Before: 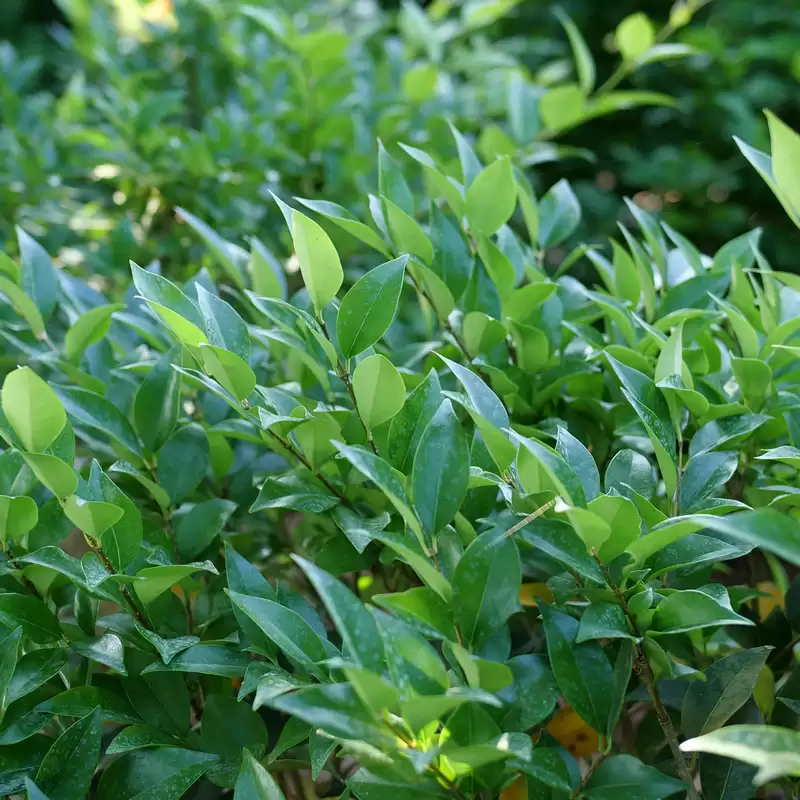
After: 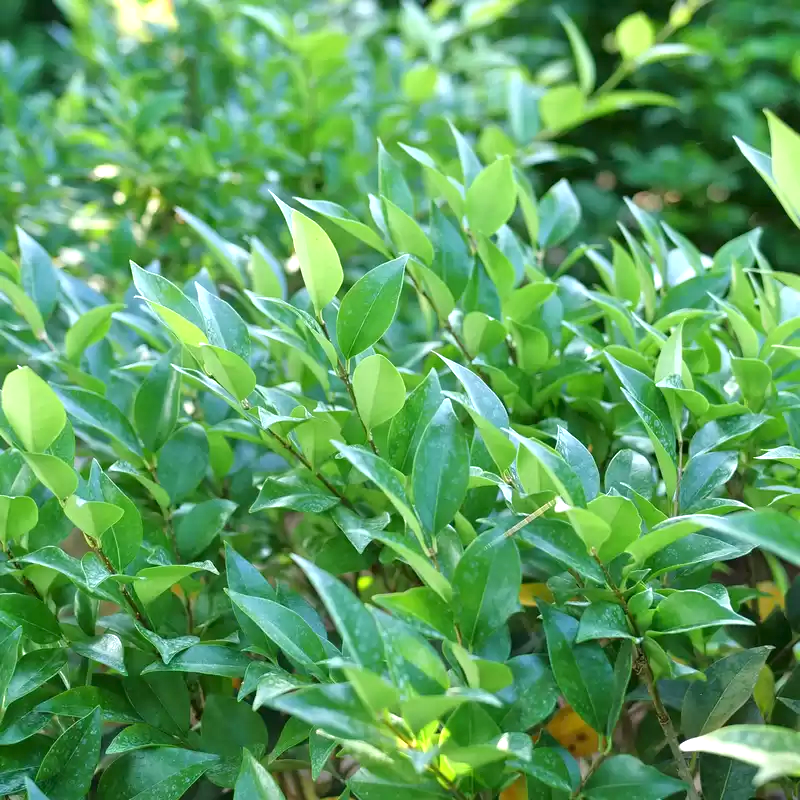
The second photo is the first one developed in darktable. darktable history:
exposure: black level correction 0, exposure 1.2 EV, compensate highlight preservation false
tone equalizer: -8 EV -0.001 EV, -7 EV 0.003 EV, -6 EV -0.032 EV, -5 EV 0.015 EV, -4 EV -0.026 EV, -3 EV 0.02 EV, -2 EV -0.055 EV, -1 EV -0.293 EV, +0 EV -0.582 EV
